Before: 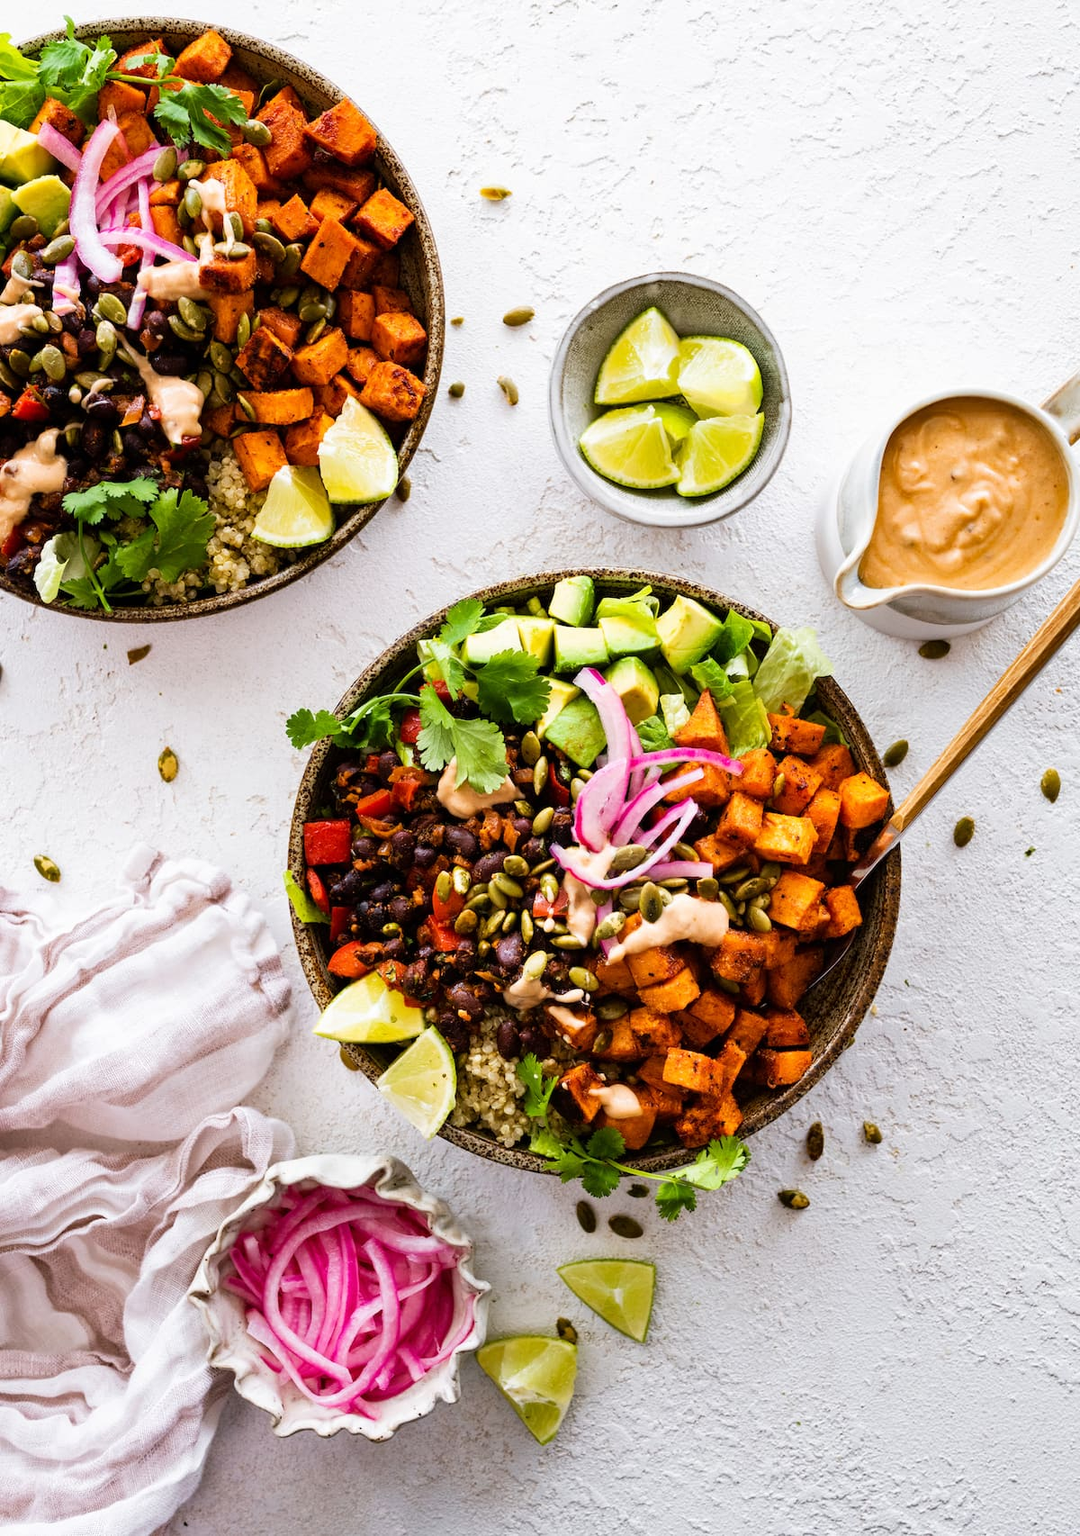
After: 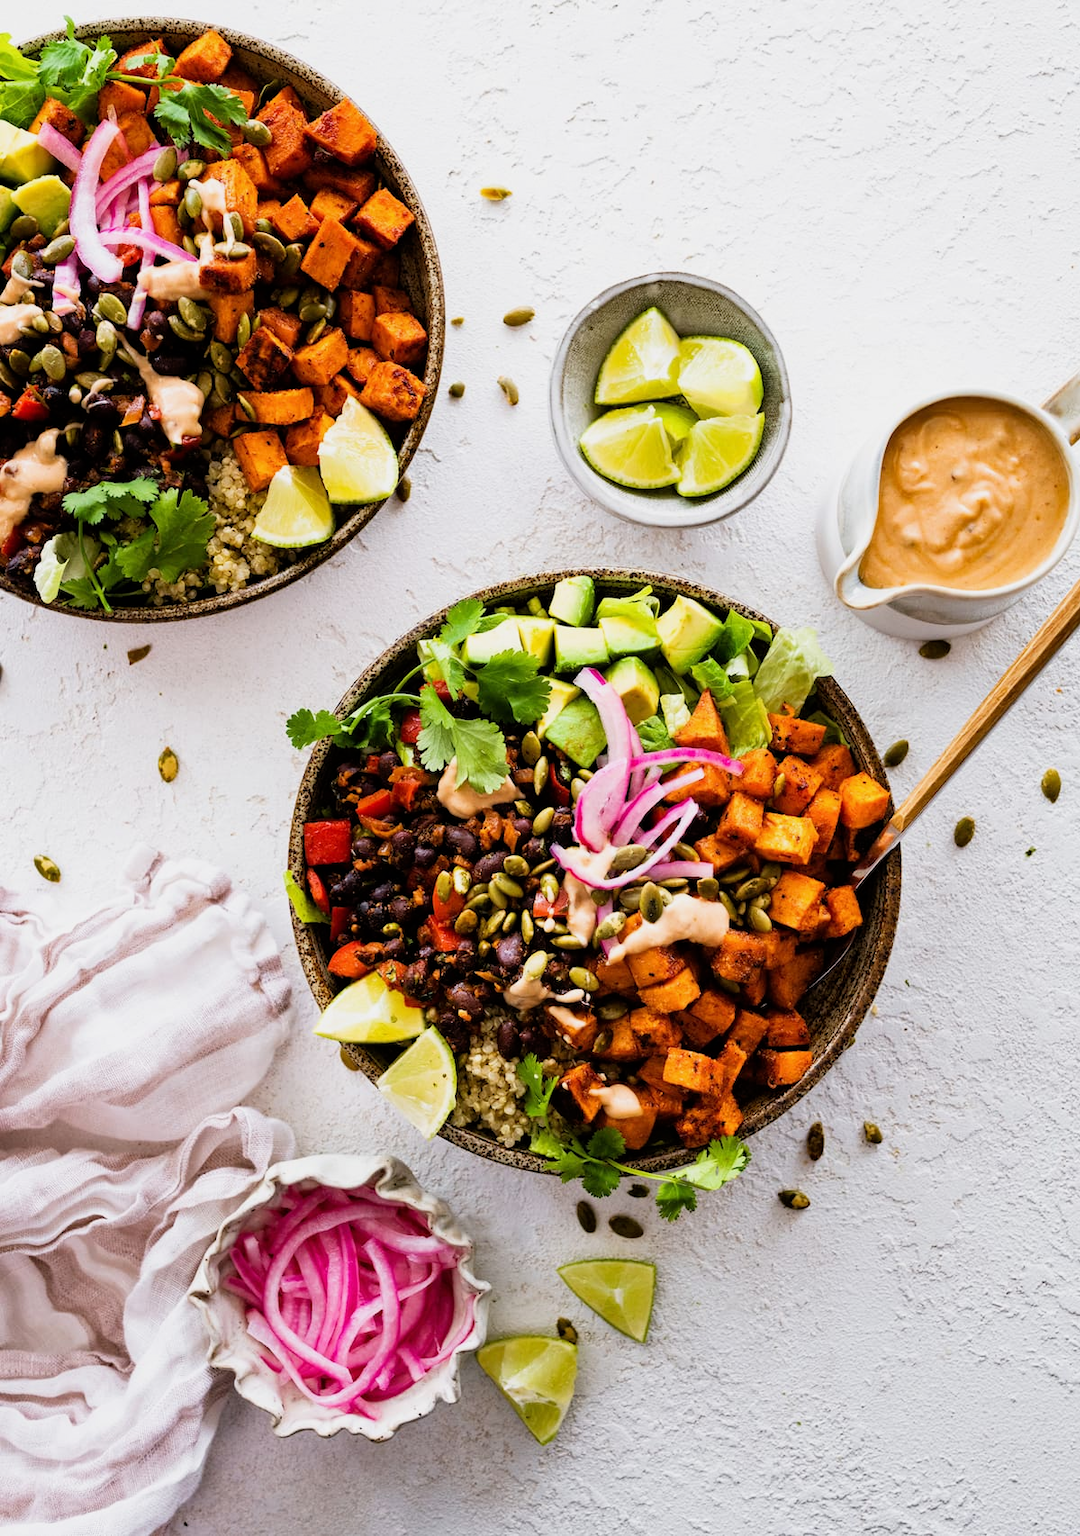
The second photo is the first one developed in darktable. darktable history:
filmic rgb: black relative exposure -9.46 EV, white relative exposure 3.01 EV, hardness 6.11
